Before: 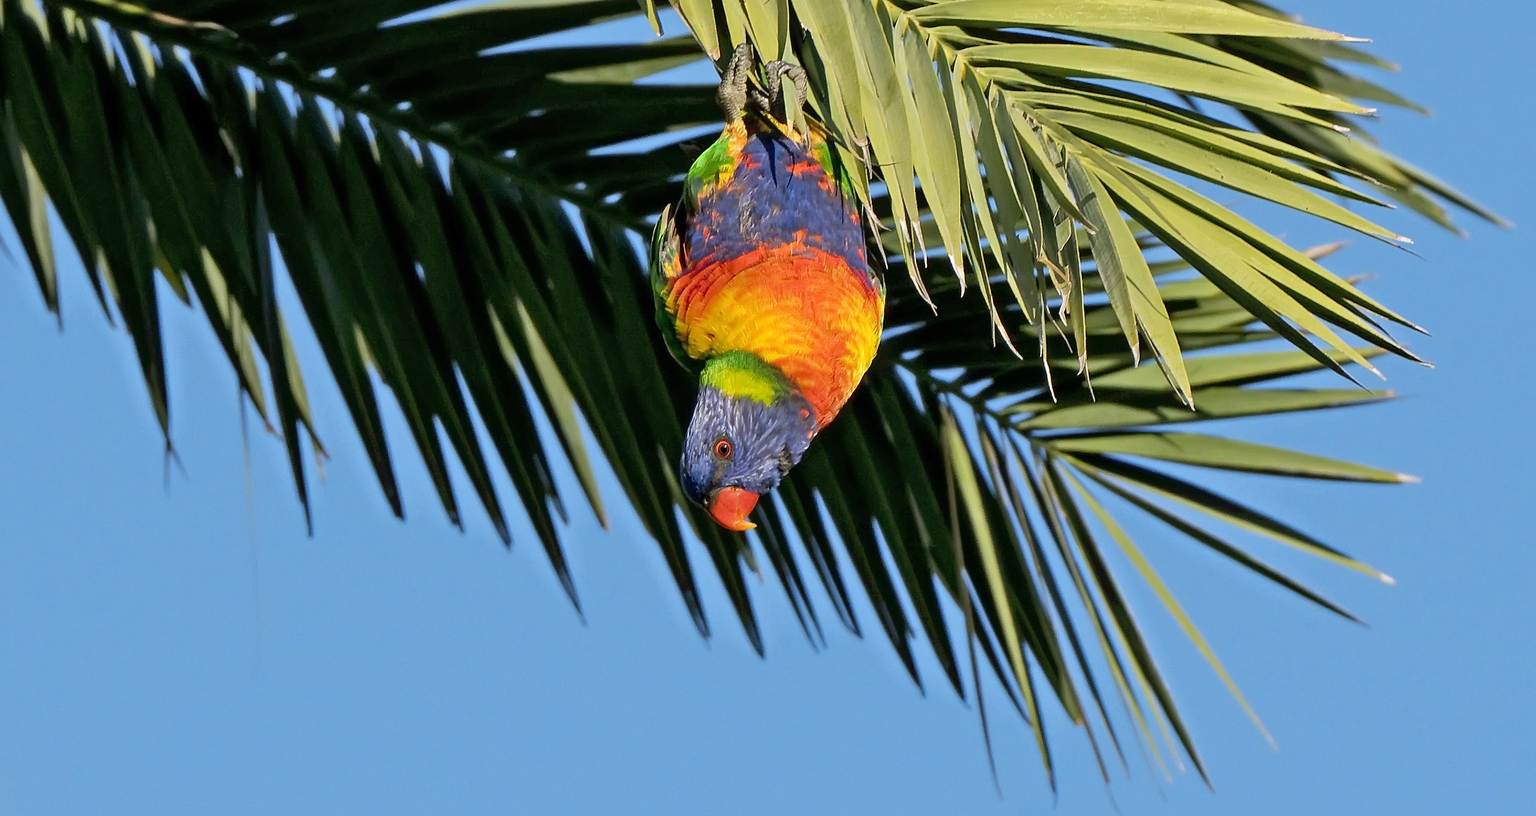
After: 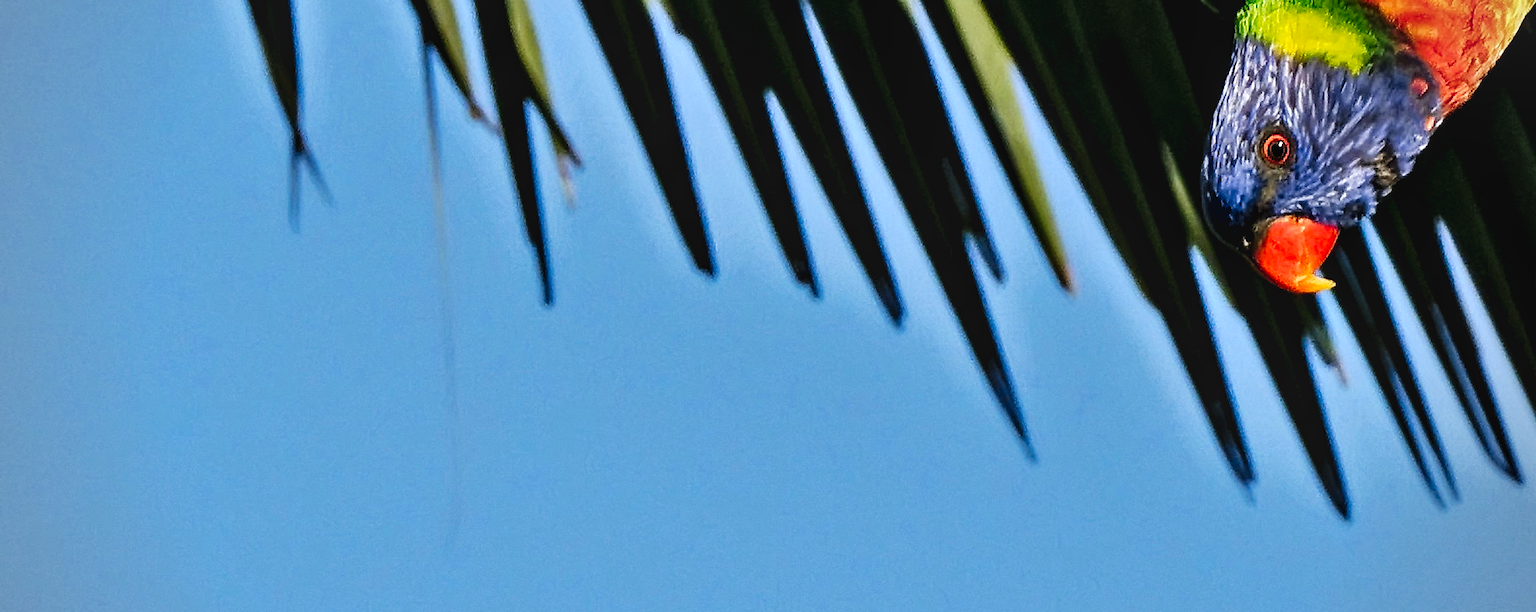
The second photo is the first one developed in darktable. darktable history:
crop: top 44.728%, right 43.323%, bottom 12.71%
vignetting: fall-off radius 60.92%, unbound false
local contrast: detail 109%
tone curve: curves: ch0 [(0.016, 0.011) (0.21, 0.113) (0.515, 0.476) (0.78, 0.795) (1, 0.981)], preserve colors none
contrast equalizer: octaves 7, y [[0.6 ×6], [0.55 ×6], [0 ×6], [0 ×6], [0 ×6]]
